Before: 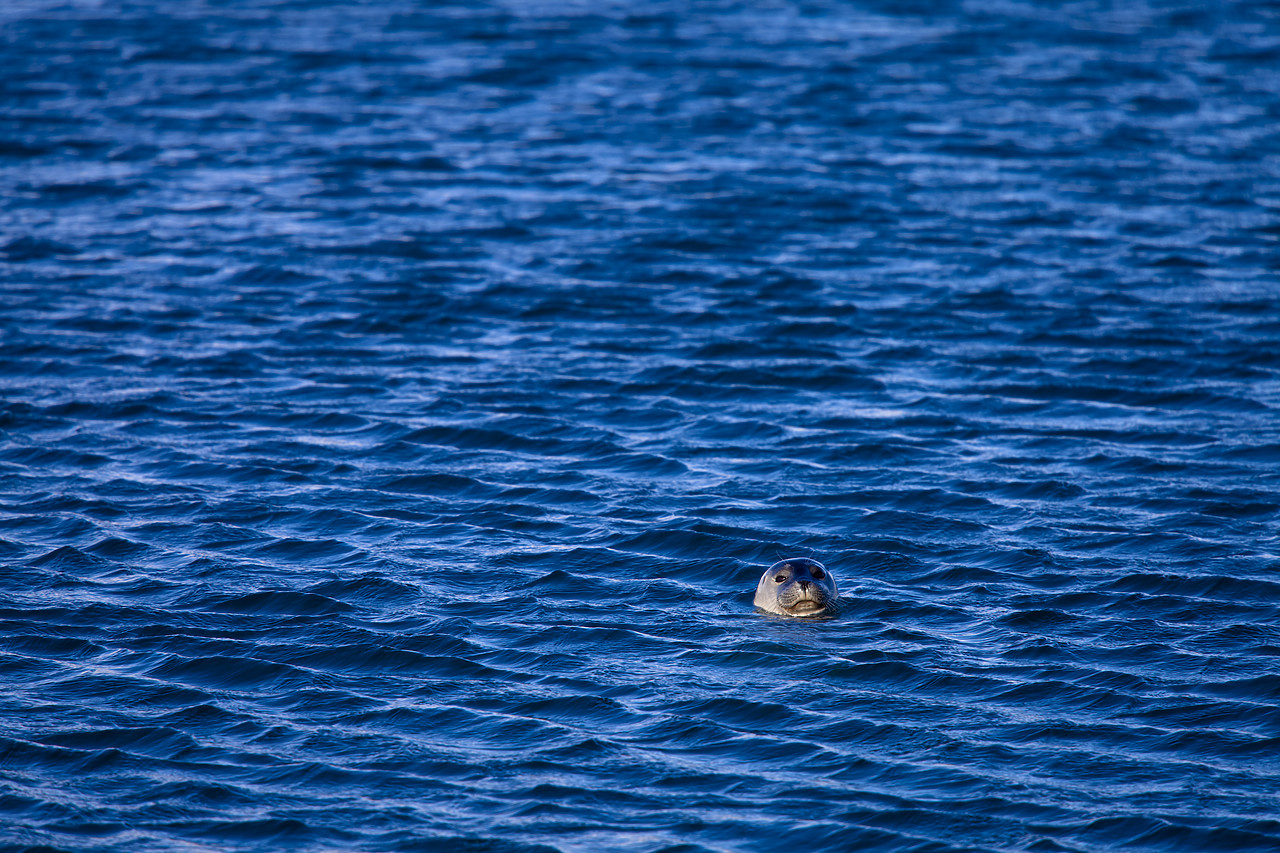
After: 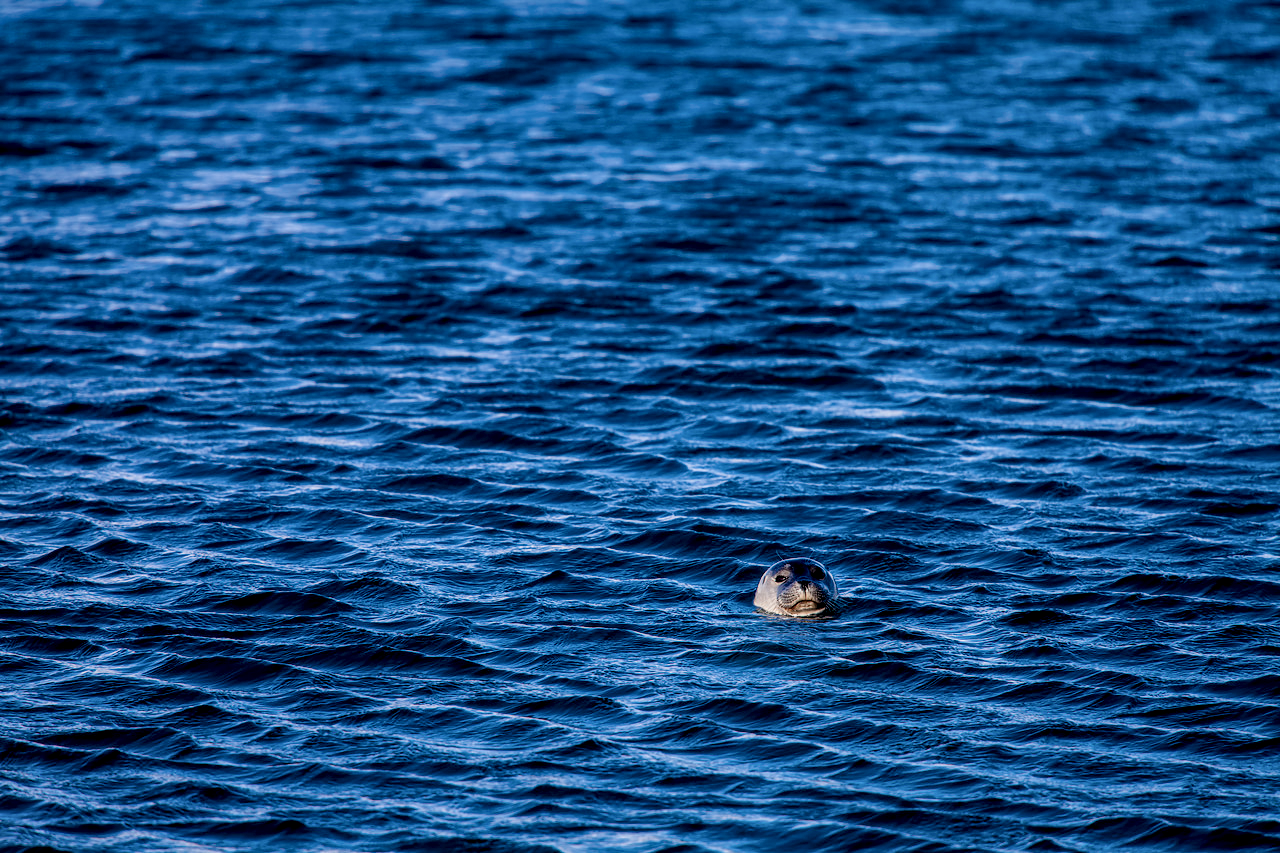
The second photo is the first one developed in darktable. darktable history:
filmic rgb: black relative exposure -7.17 EV, white relative exposure 5.35 EV, threshold 5.98 EV, hardness 3.02, enable highlight reconstruction true
local contrast: detail 160%
